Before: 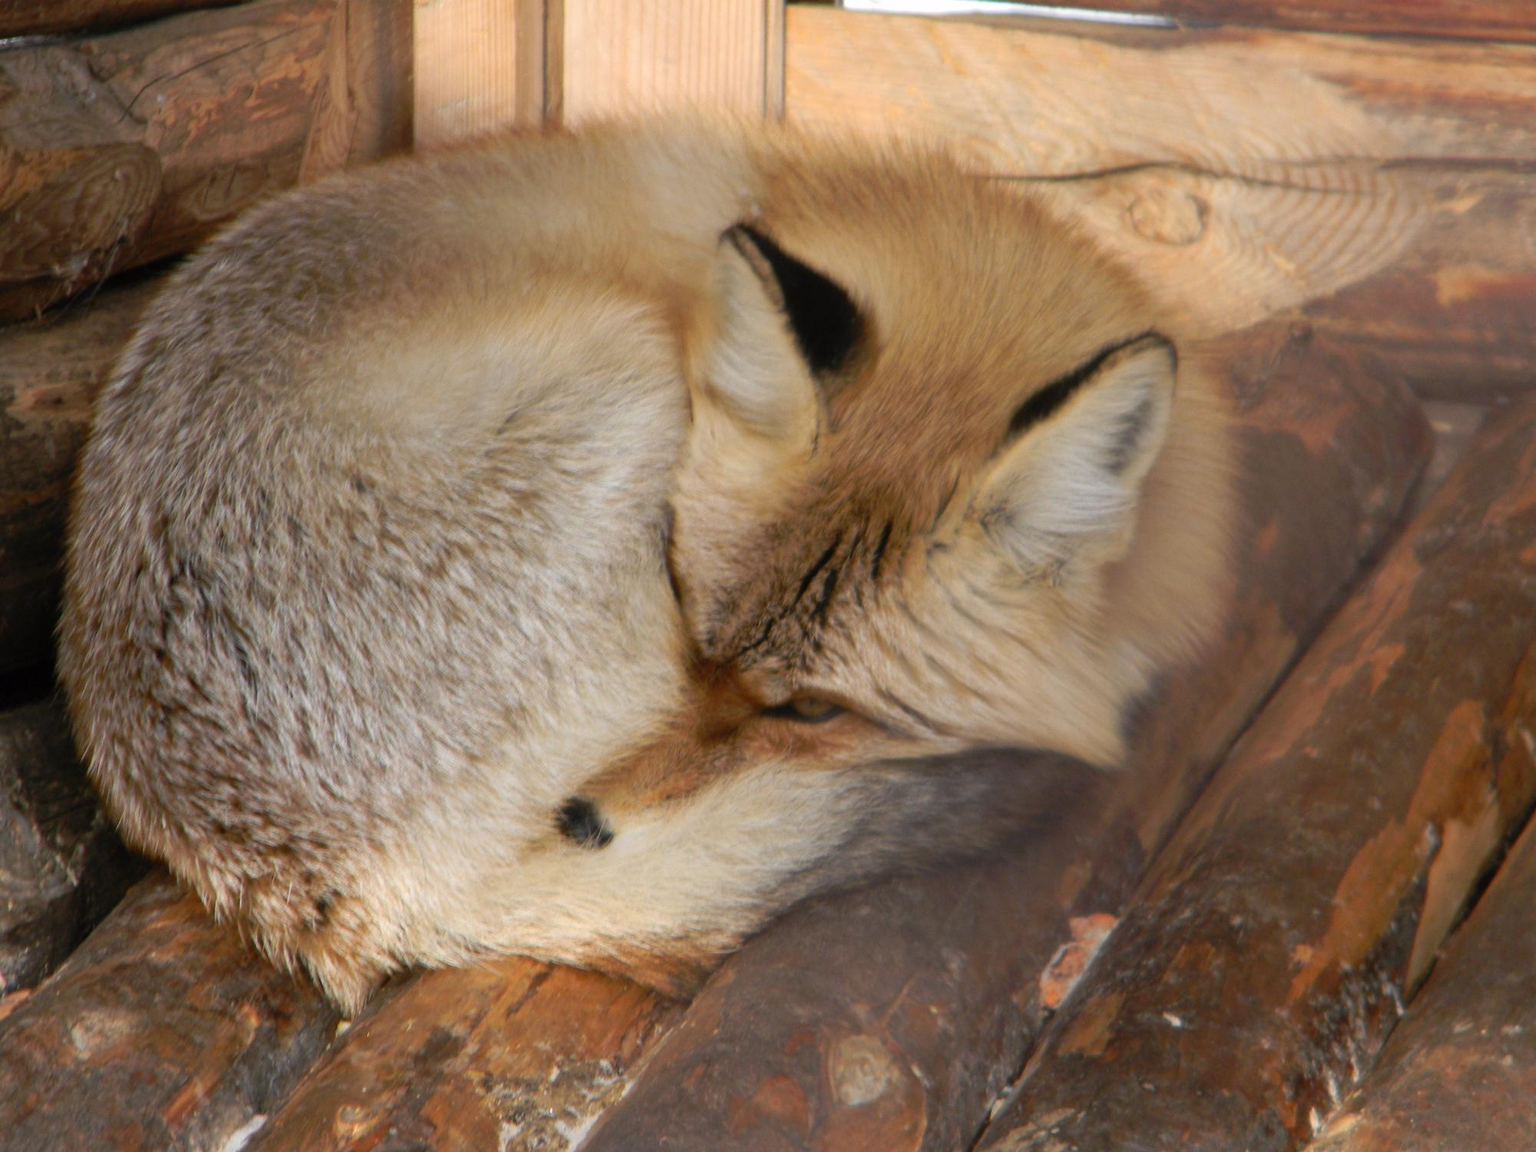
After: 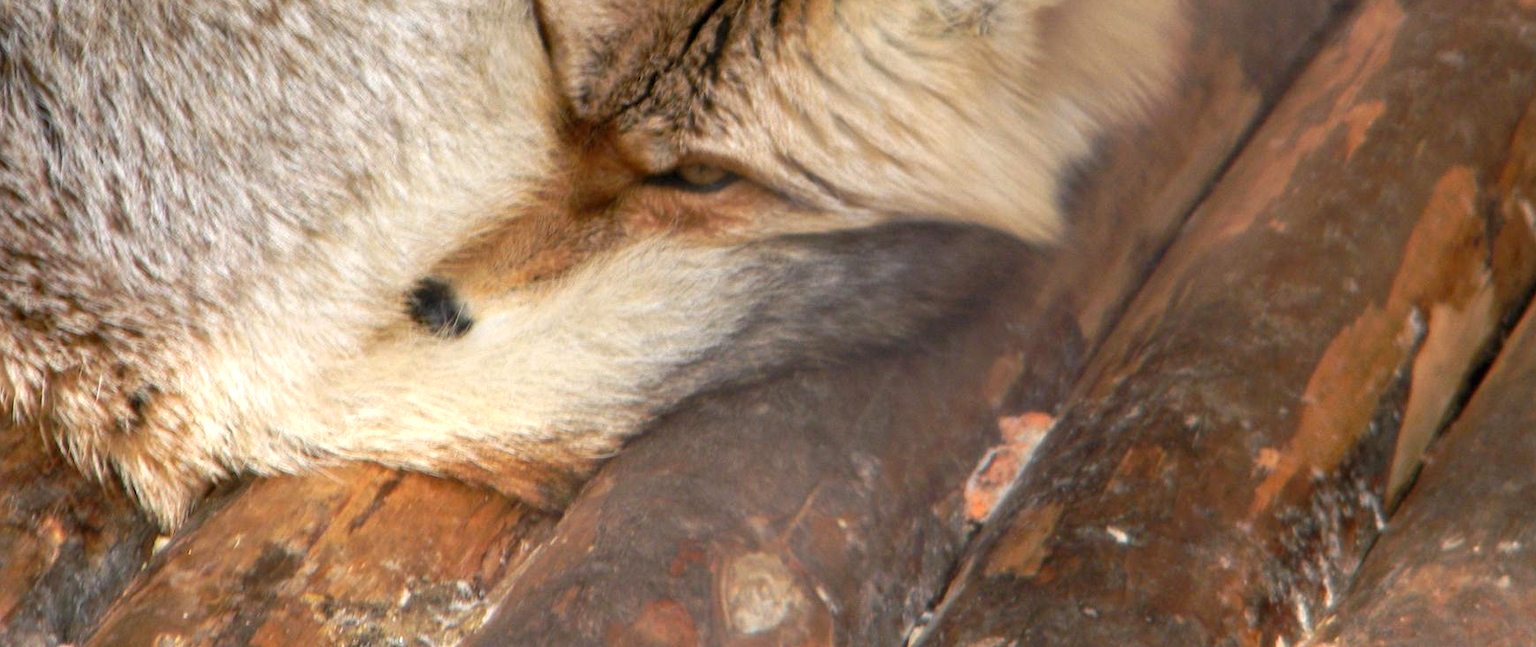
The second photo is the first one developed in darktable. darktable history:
exposure: black level correction 0, exposure 0.499 EV, compensate highlight preservation false
crop and rotate: left 13.276%, top 48.267%, bottom 2.938%
local contrast: on, module defaults
